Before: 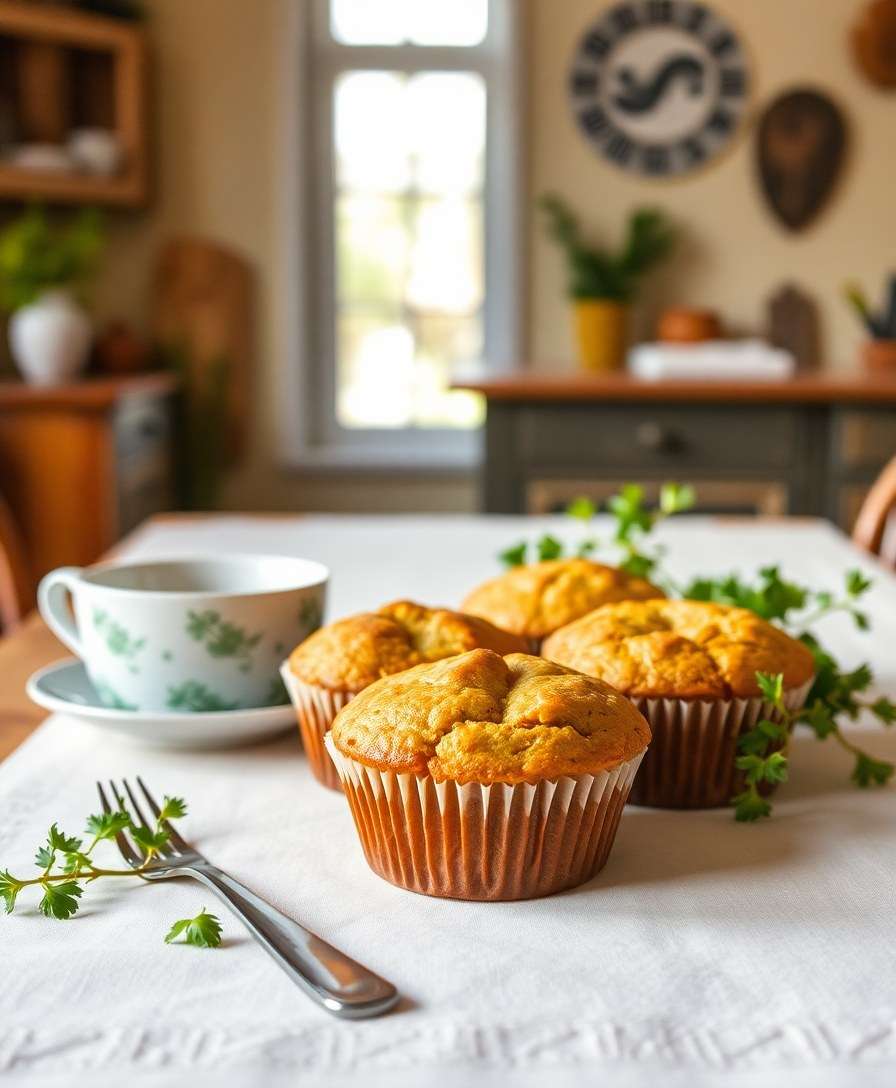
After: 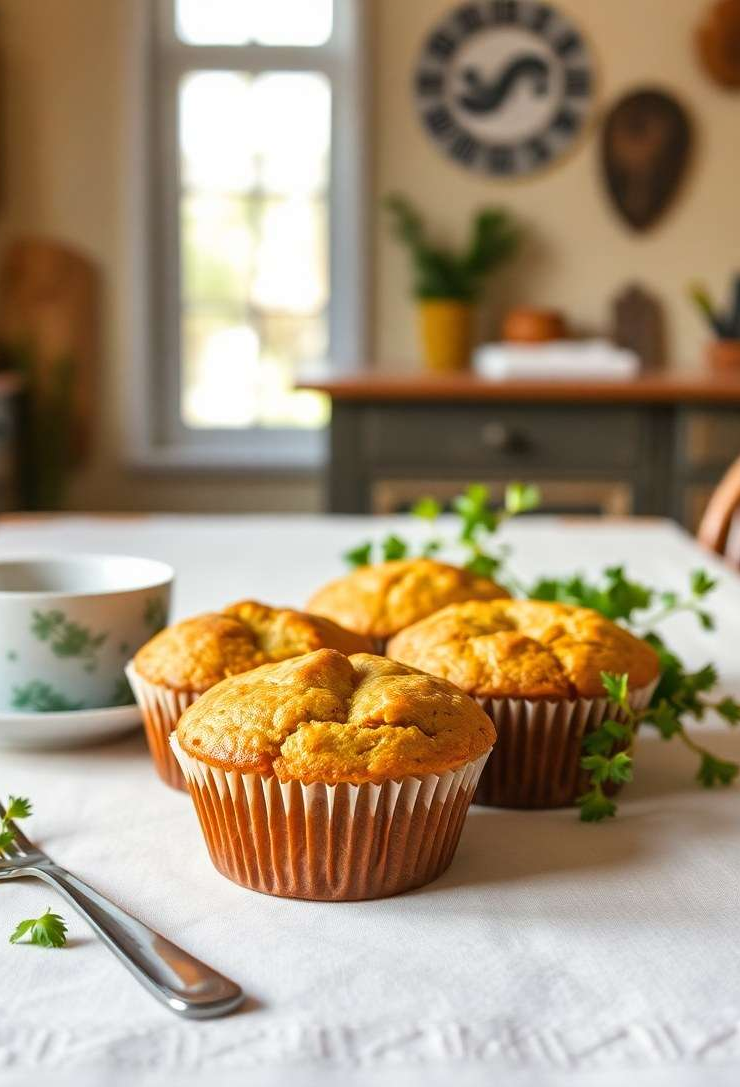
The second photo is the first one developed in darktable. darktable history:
crop: left 17.39%, bottom 0.045%
tone equalizer: on, module defaults
